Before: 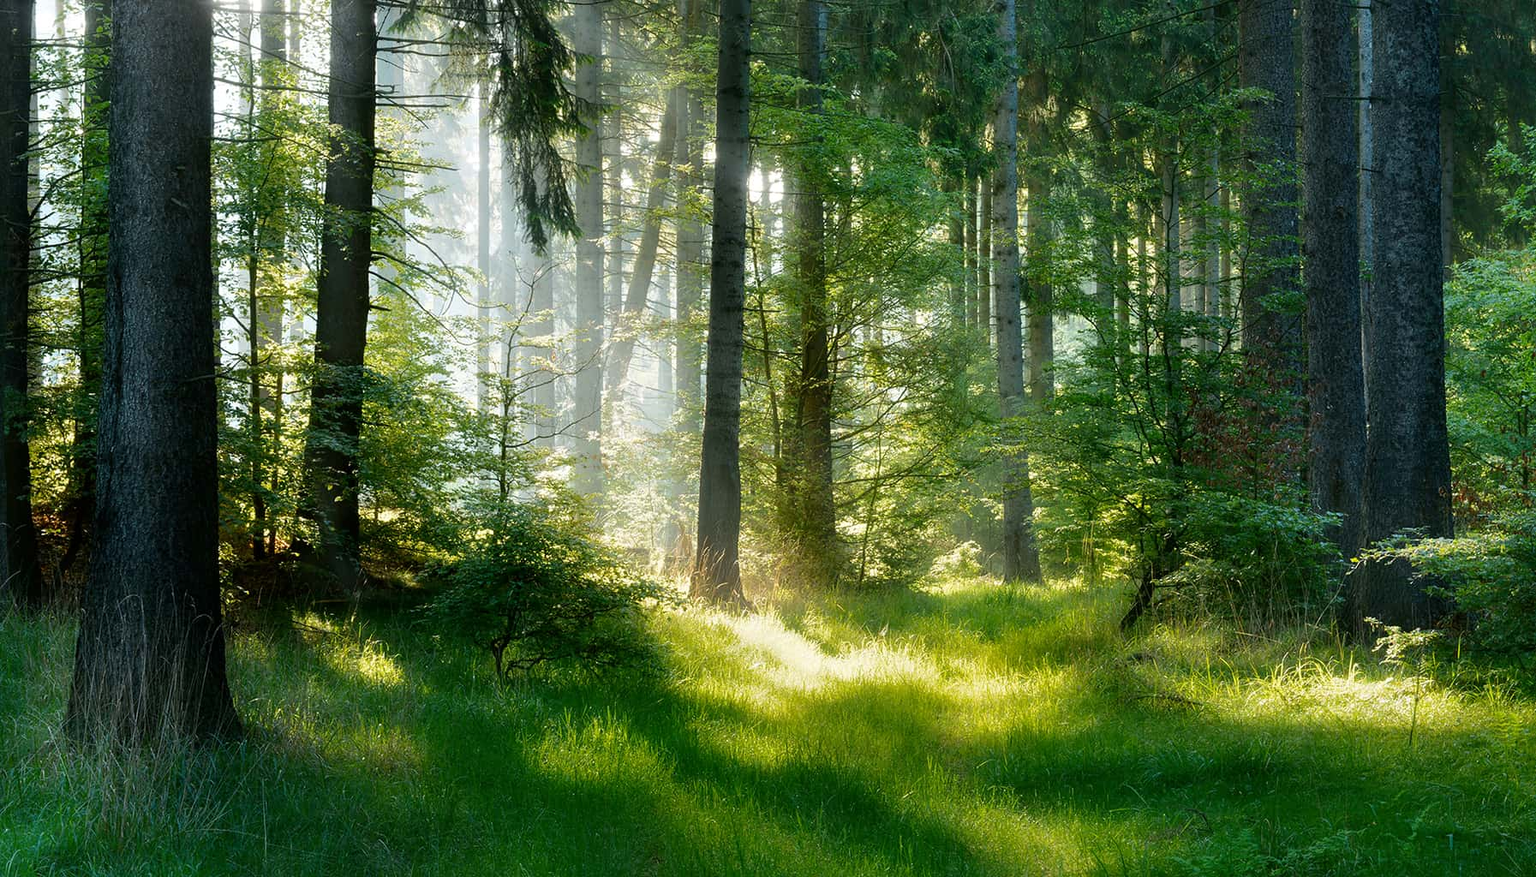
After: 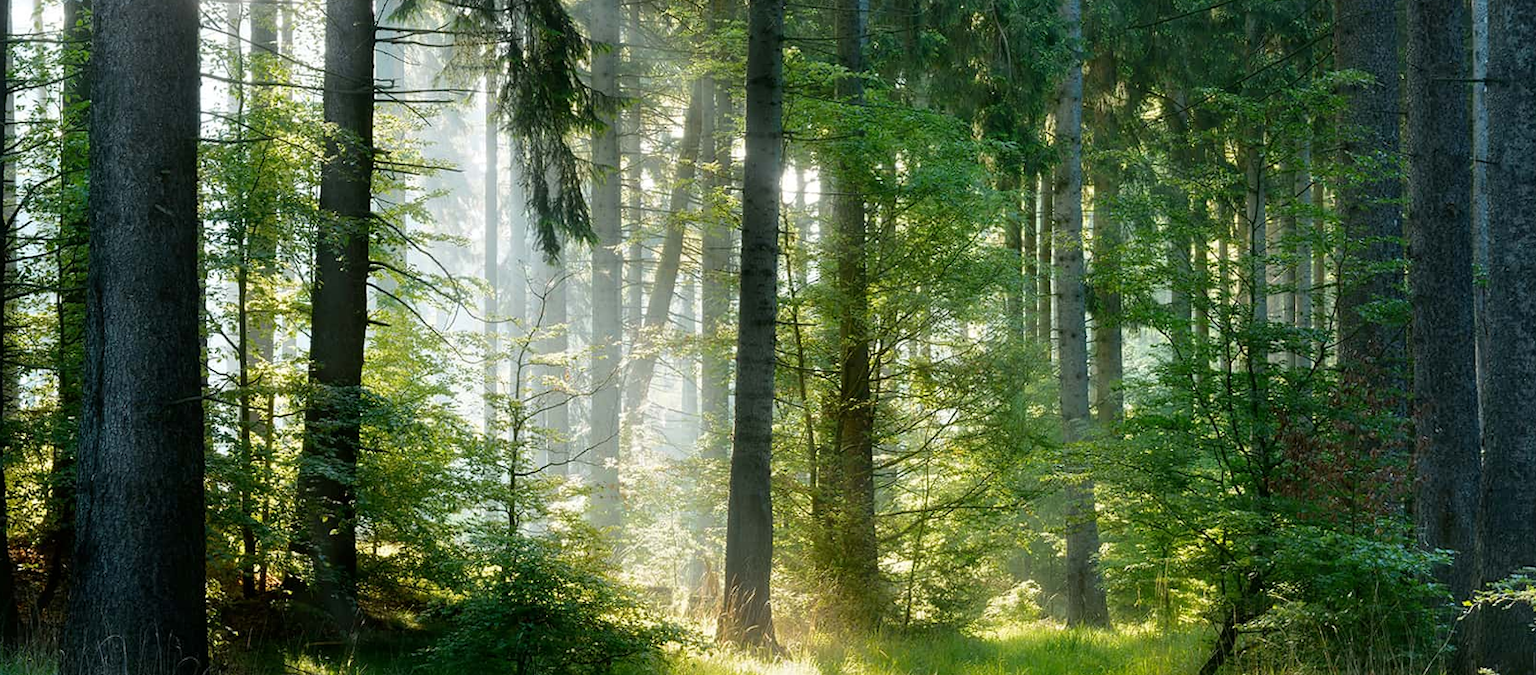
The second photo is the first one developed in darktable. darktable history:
crop: left 1.509%, top 3.452%, right 7.696%, bottom 28.452%
rotate and perspective: lens shift (horizontal) -0.055, automatic cropping off
